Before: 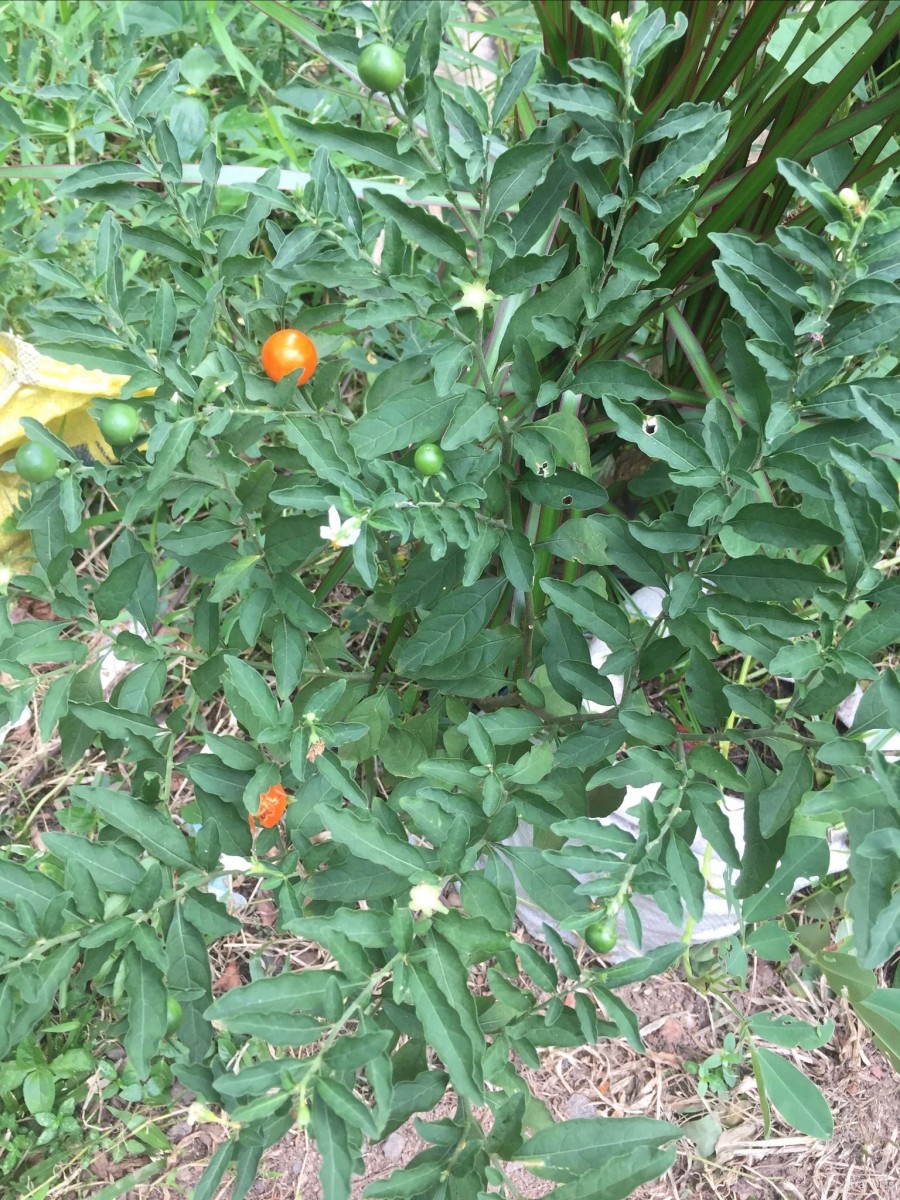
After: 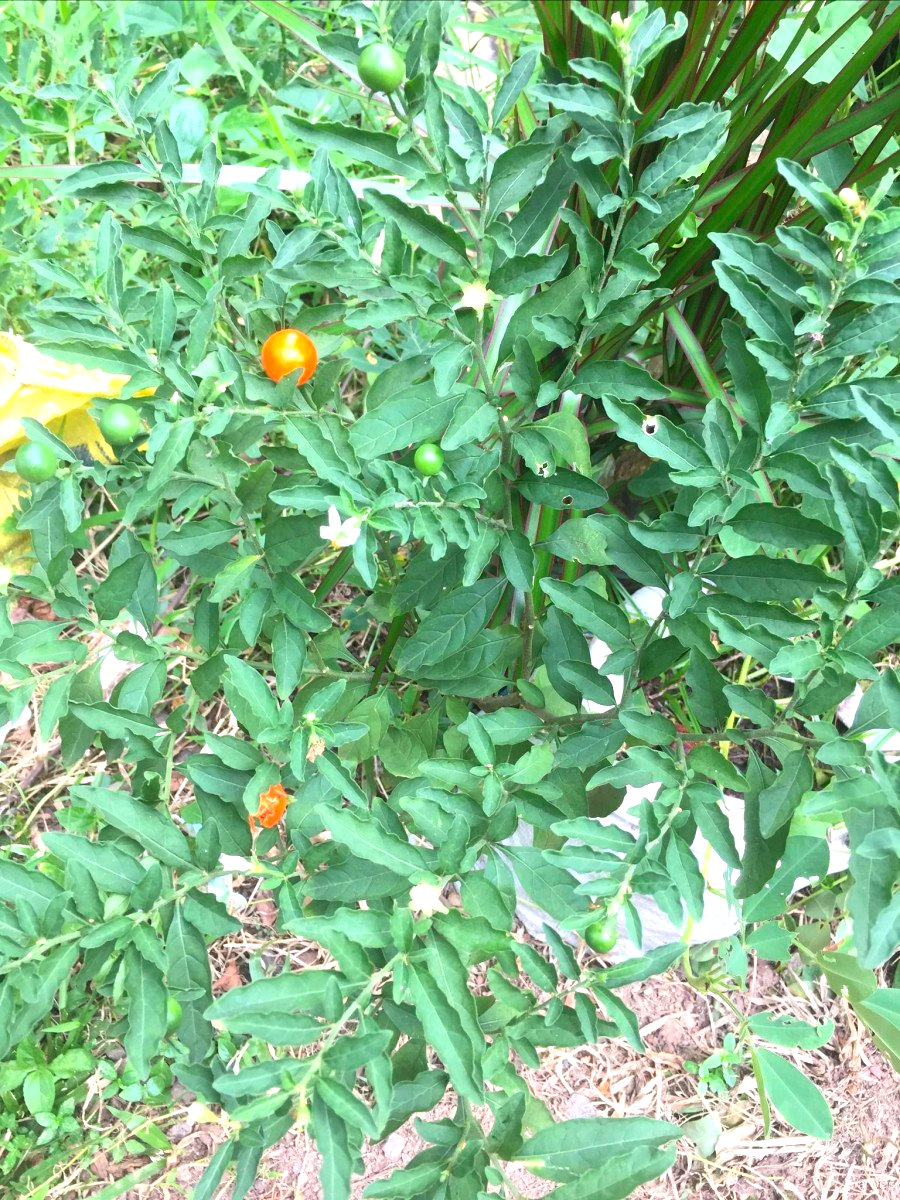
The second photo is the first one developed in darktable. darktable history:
exposure: exposure 0.61 EV, compensate exposure bias true, compensate highlight preservation false
contrast brightness saturation: contrast 0.091, saturation 0.284
